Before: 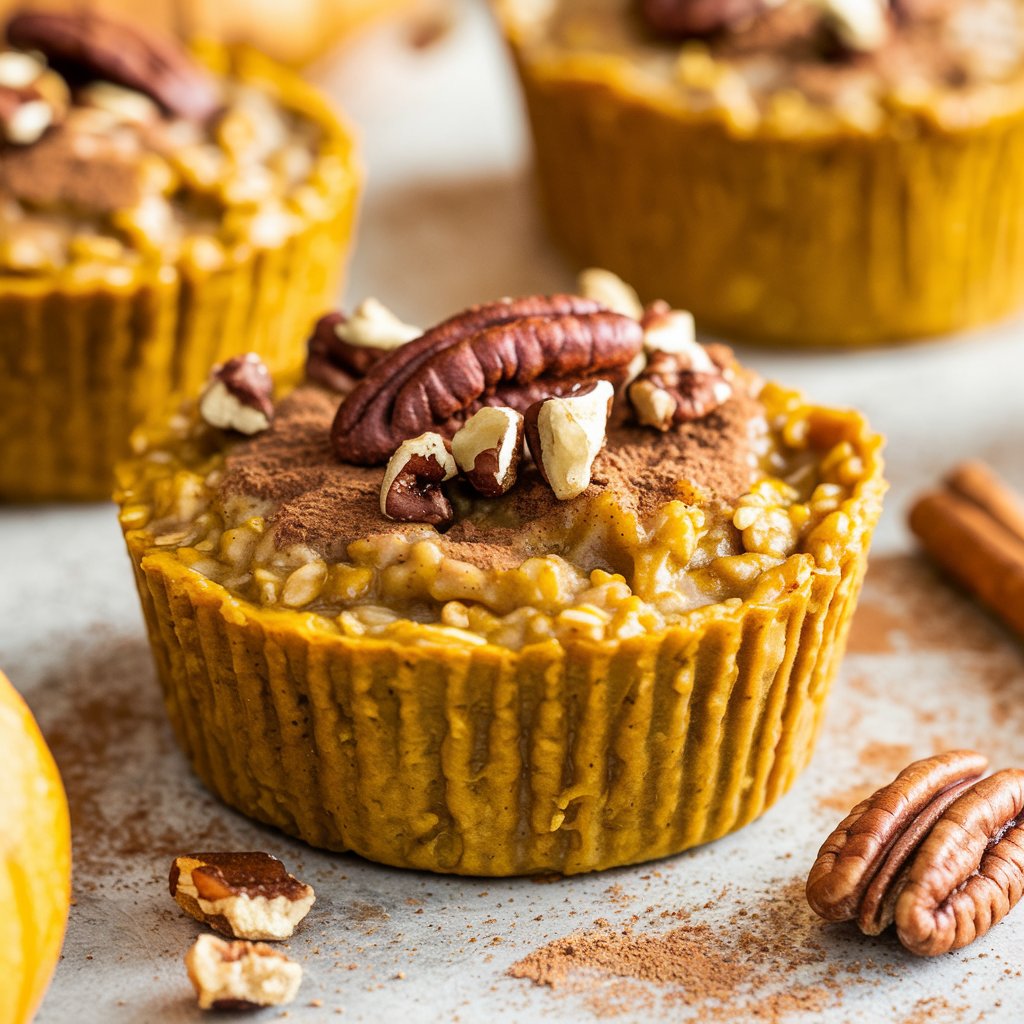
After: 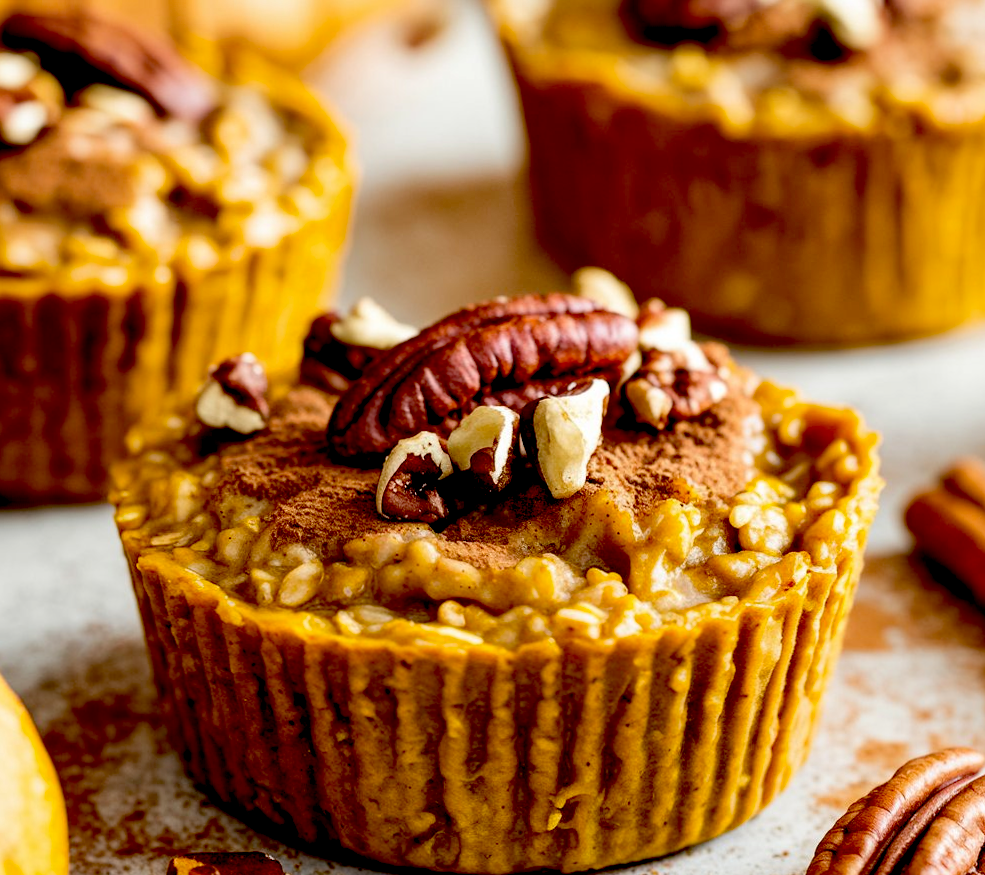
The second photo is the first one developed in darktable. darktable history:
crop and rotate: angle 0.2°, left 0.275%, right 3.127%, bottom 14.18%
exposure: black level correction 0.047, exposure 0.013 EV, compensate highlight preservation false
